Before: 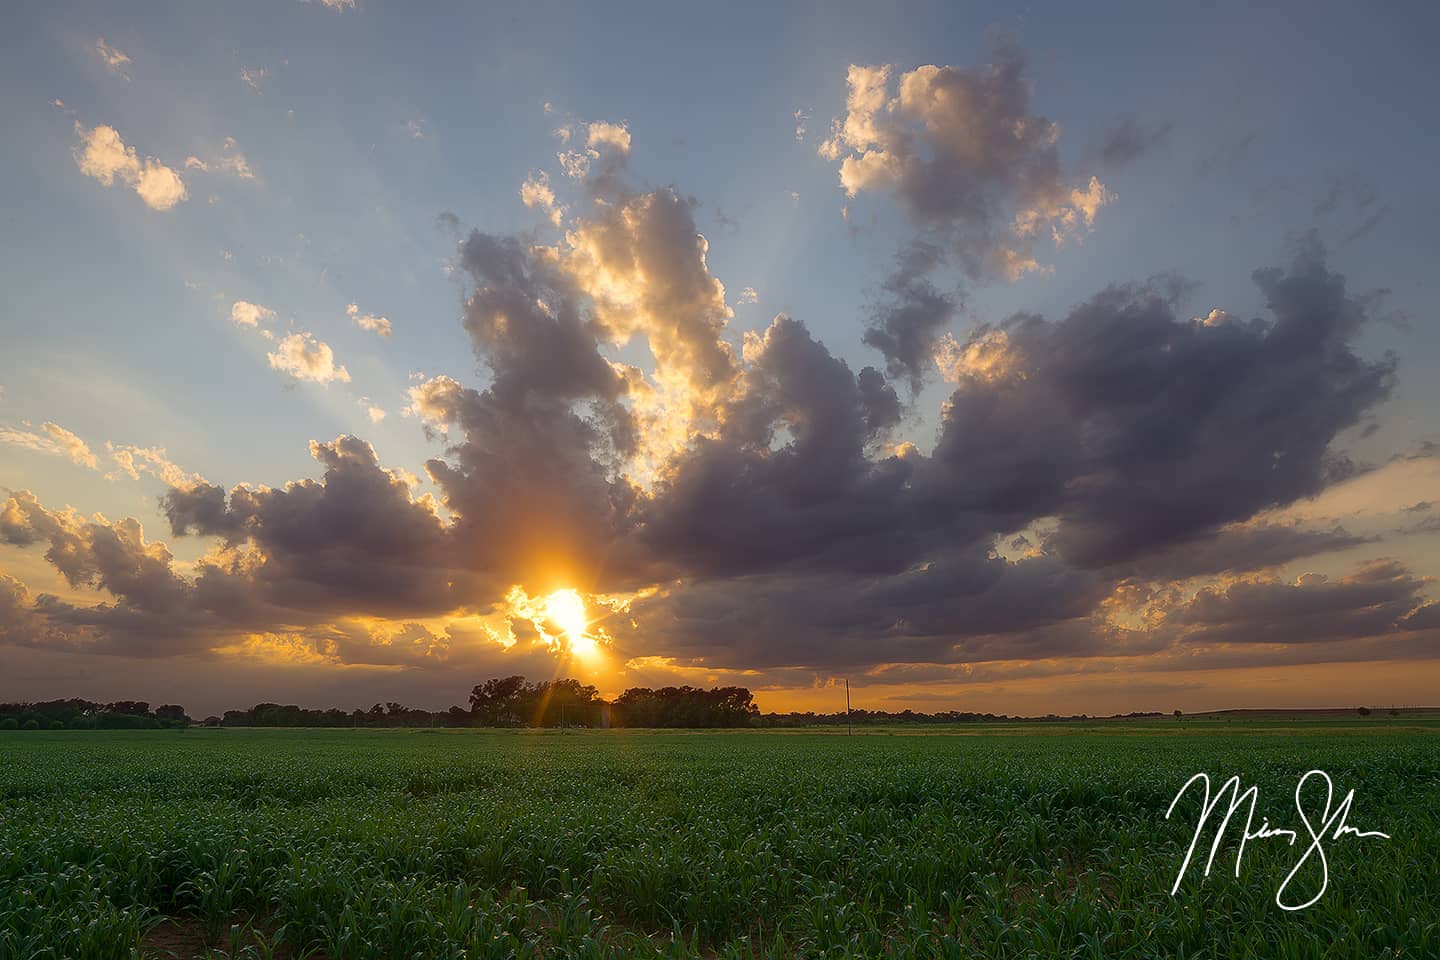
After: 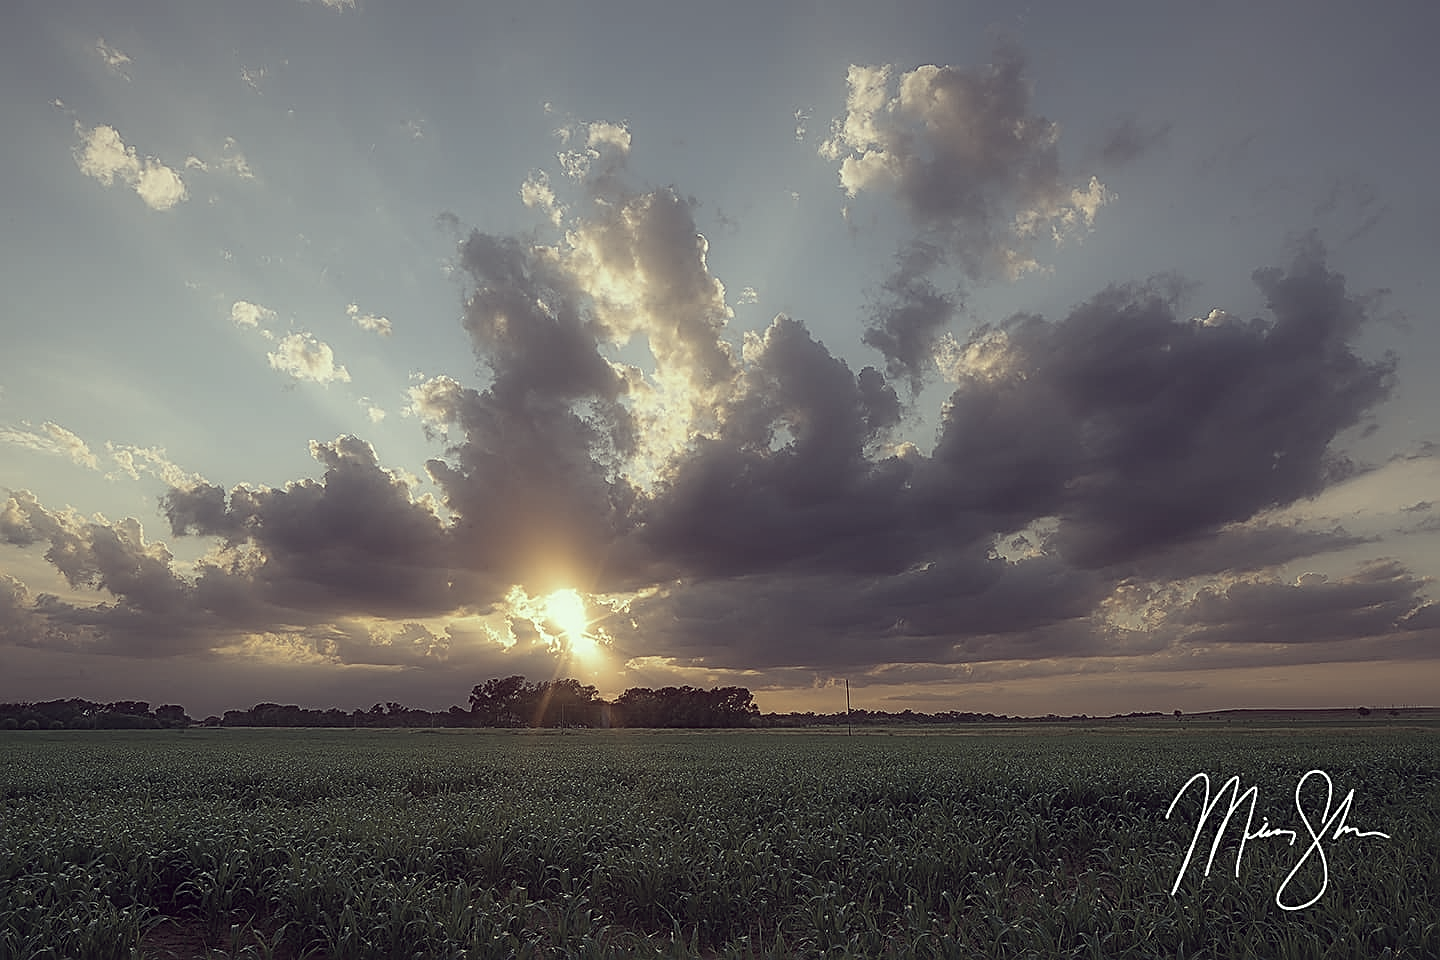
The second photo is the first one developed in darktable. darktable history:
sharpen: radius 2.532, amount 0.63
contrast equalizer: octaves 7, y [[0.5, 0.486, 0.447, 0.446, 0.489, 0.5], [0.5 ×6], [0.5 ×6], [0 ×6], [0 ×6]]
color correction: highlights a* -20.44, highlights b* 20.56, shadows a* 19.61, shadows b* -20.68, saturation 0.375
